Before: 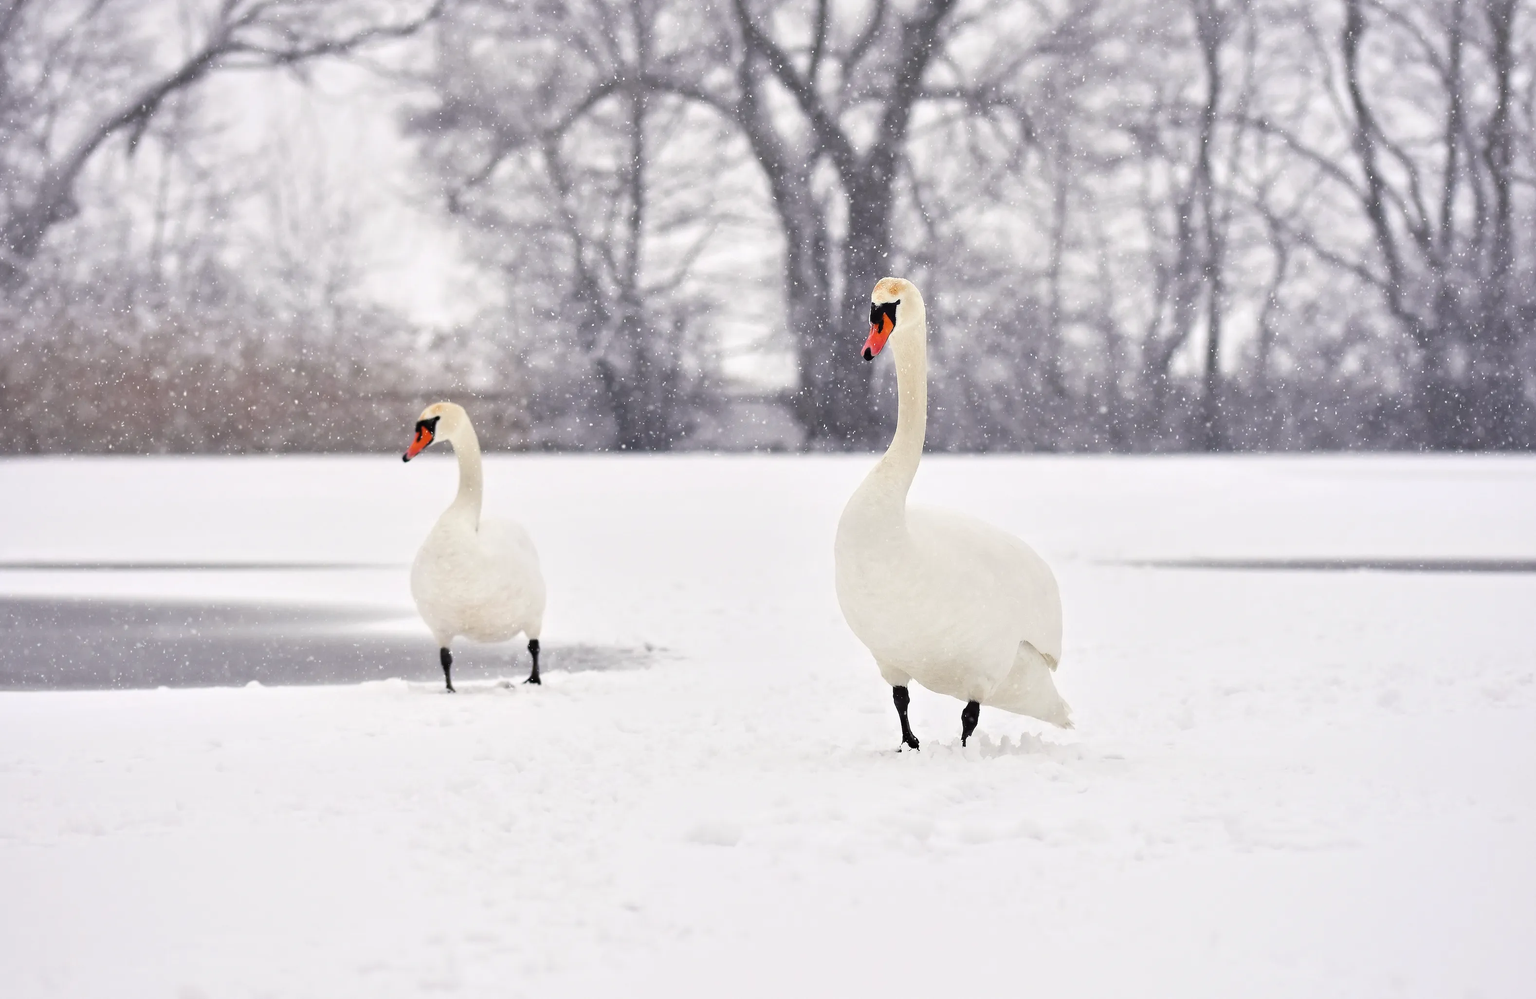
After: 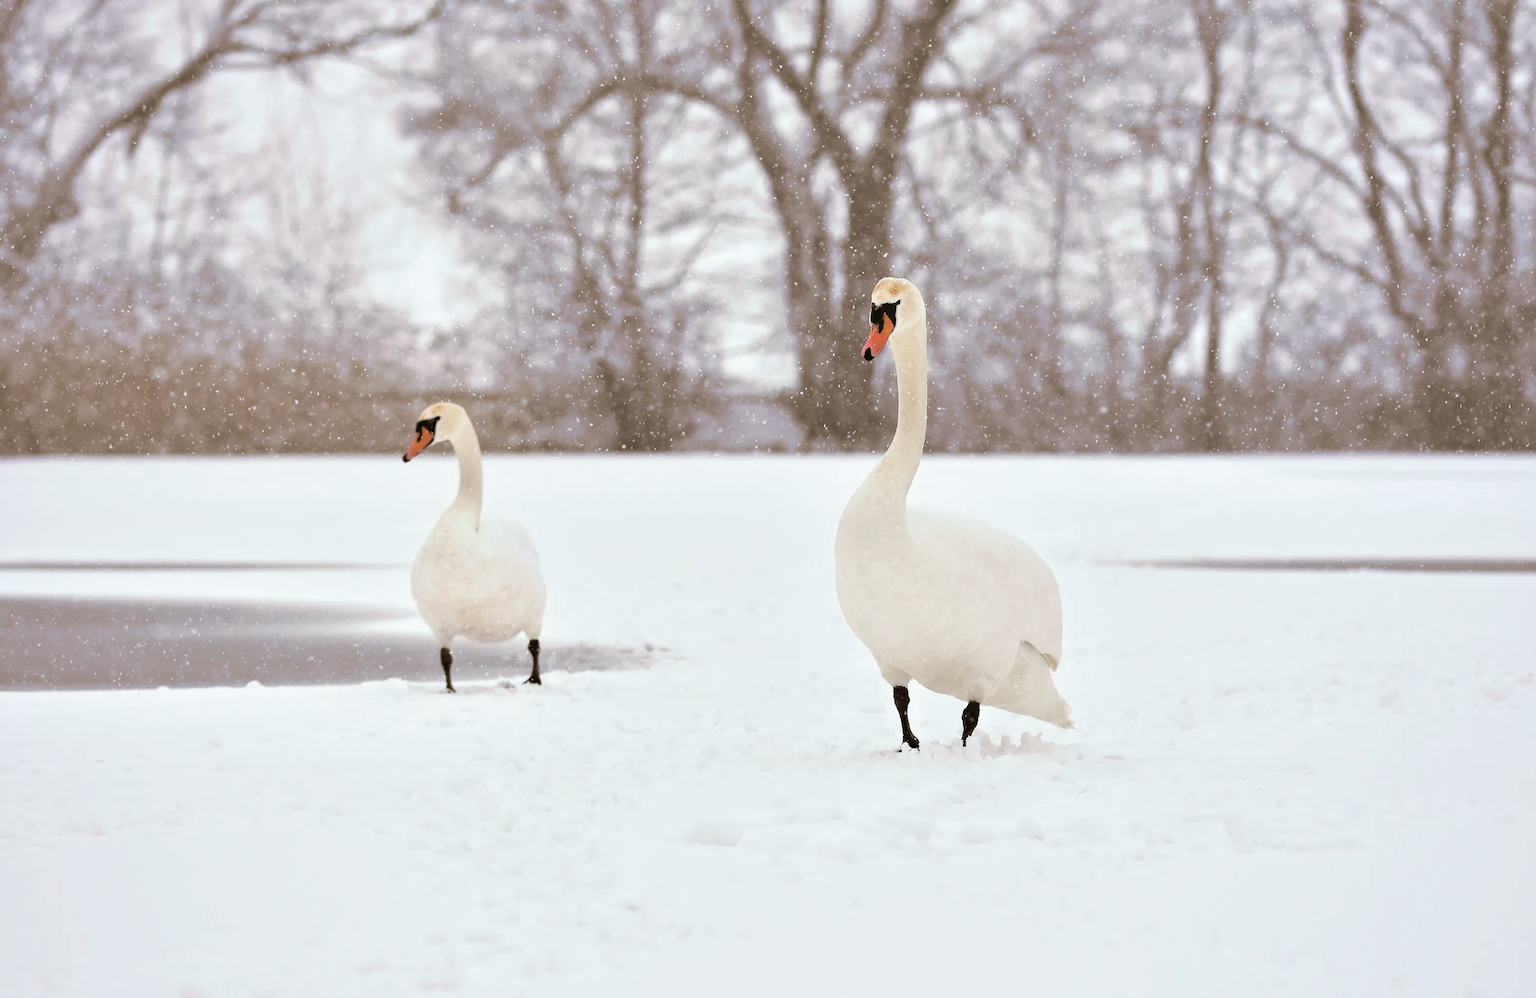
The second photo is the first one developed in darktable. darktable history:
split-toning: shadows › hue 37.98°, highlights › hue 185.58°, balance -55.261
base curve: curves: ch0 [(0, 0) (0.472, 0.455) (1, 1)], preserve colors none
